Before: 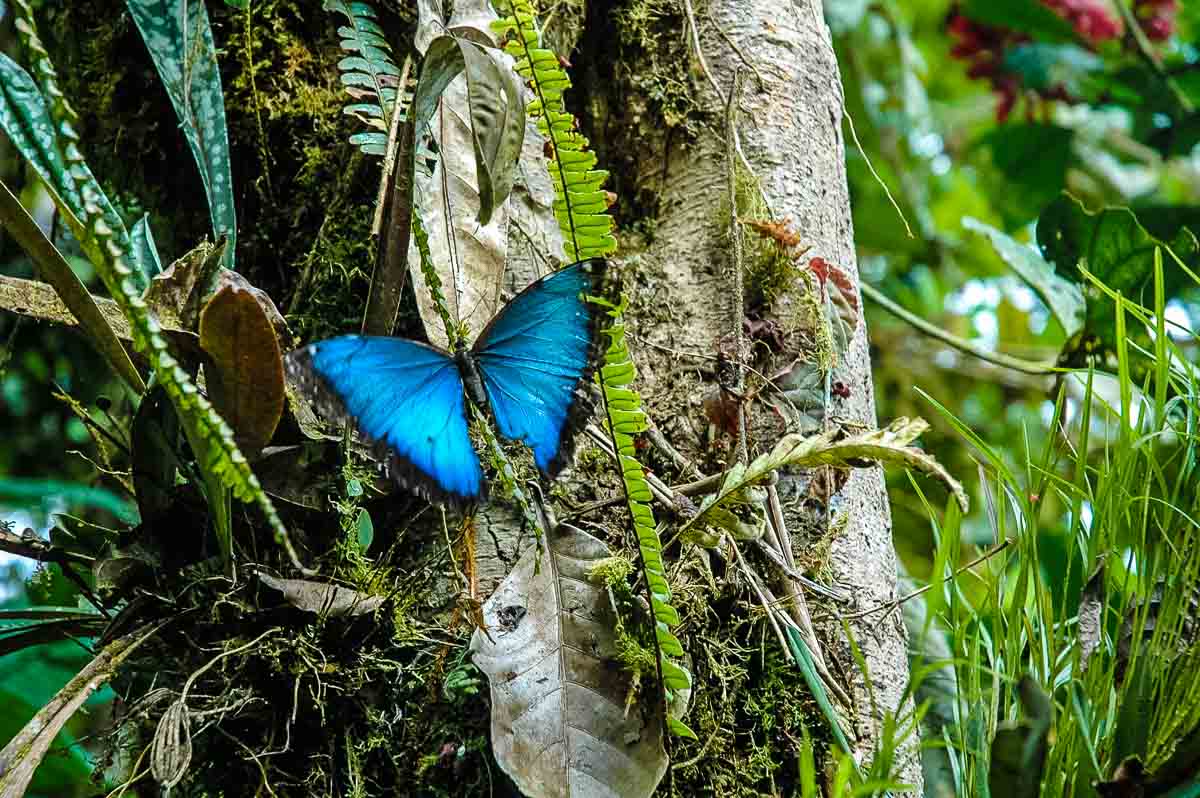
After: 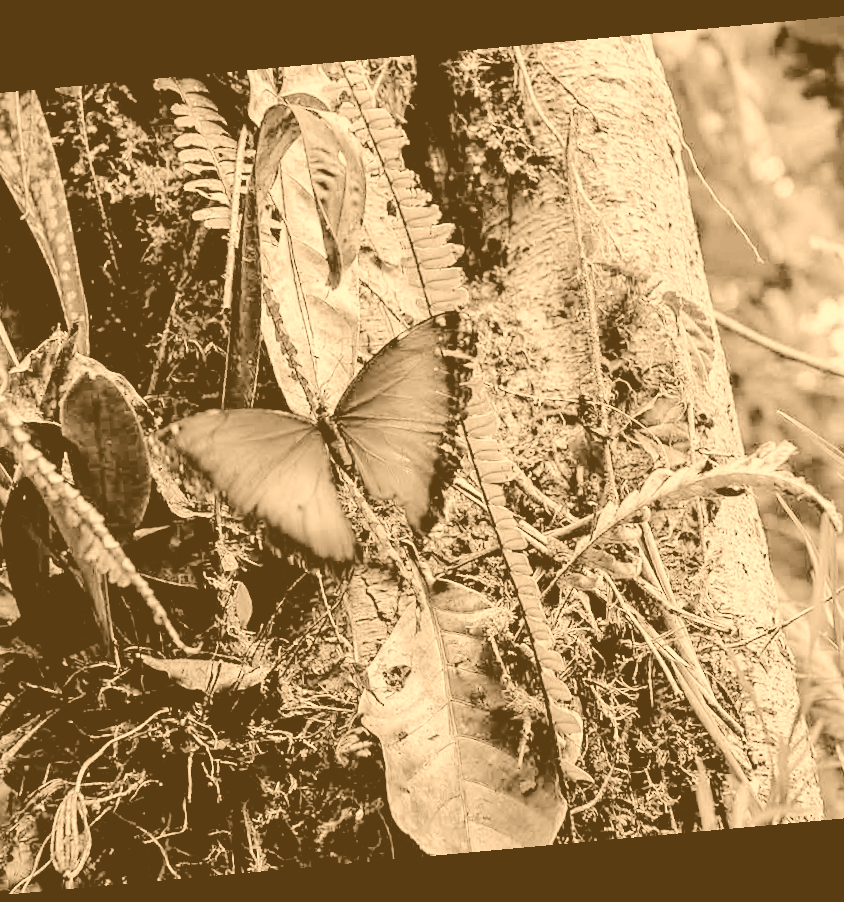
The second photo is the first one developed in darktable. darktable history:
filmic rgb: black relative exposure -4.42 EV, white relative exposure 6.58 EV, hardness 1.85, contrast 0.5
rotate and perspective: rotation -5.2°, automatic cropping off
colorize: hue 28.8°, source mix 100%
crop and rotate: left 13.409%, right 19.924%
